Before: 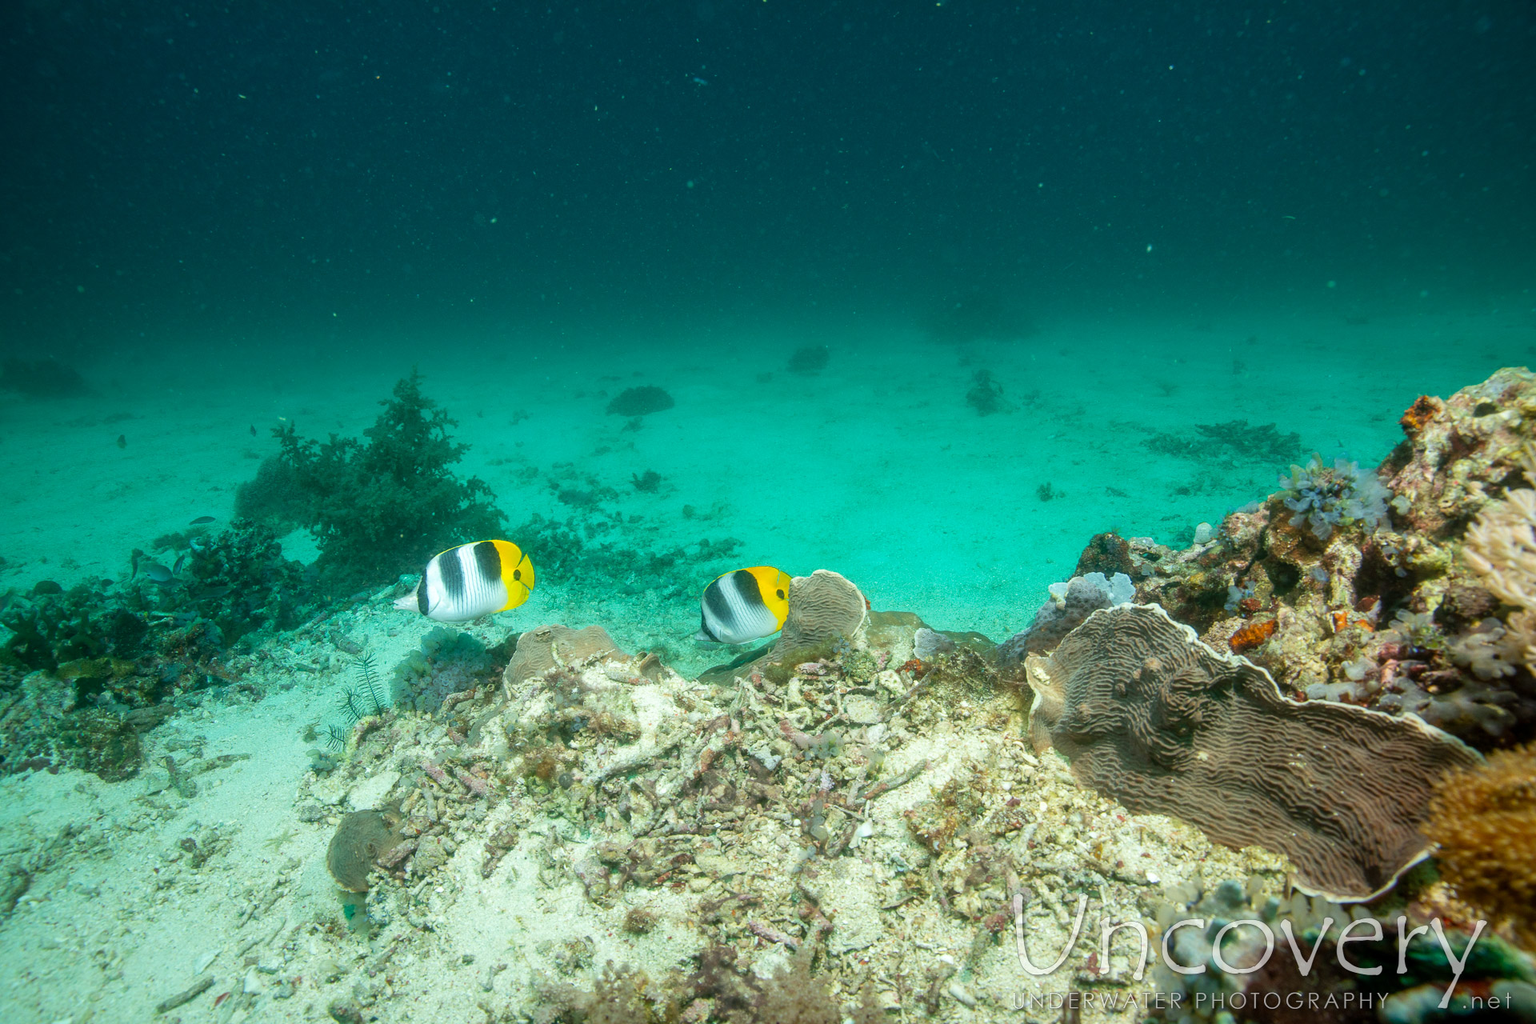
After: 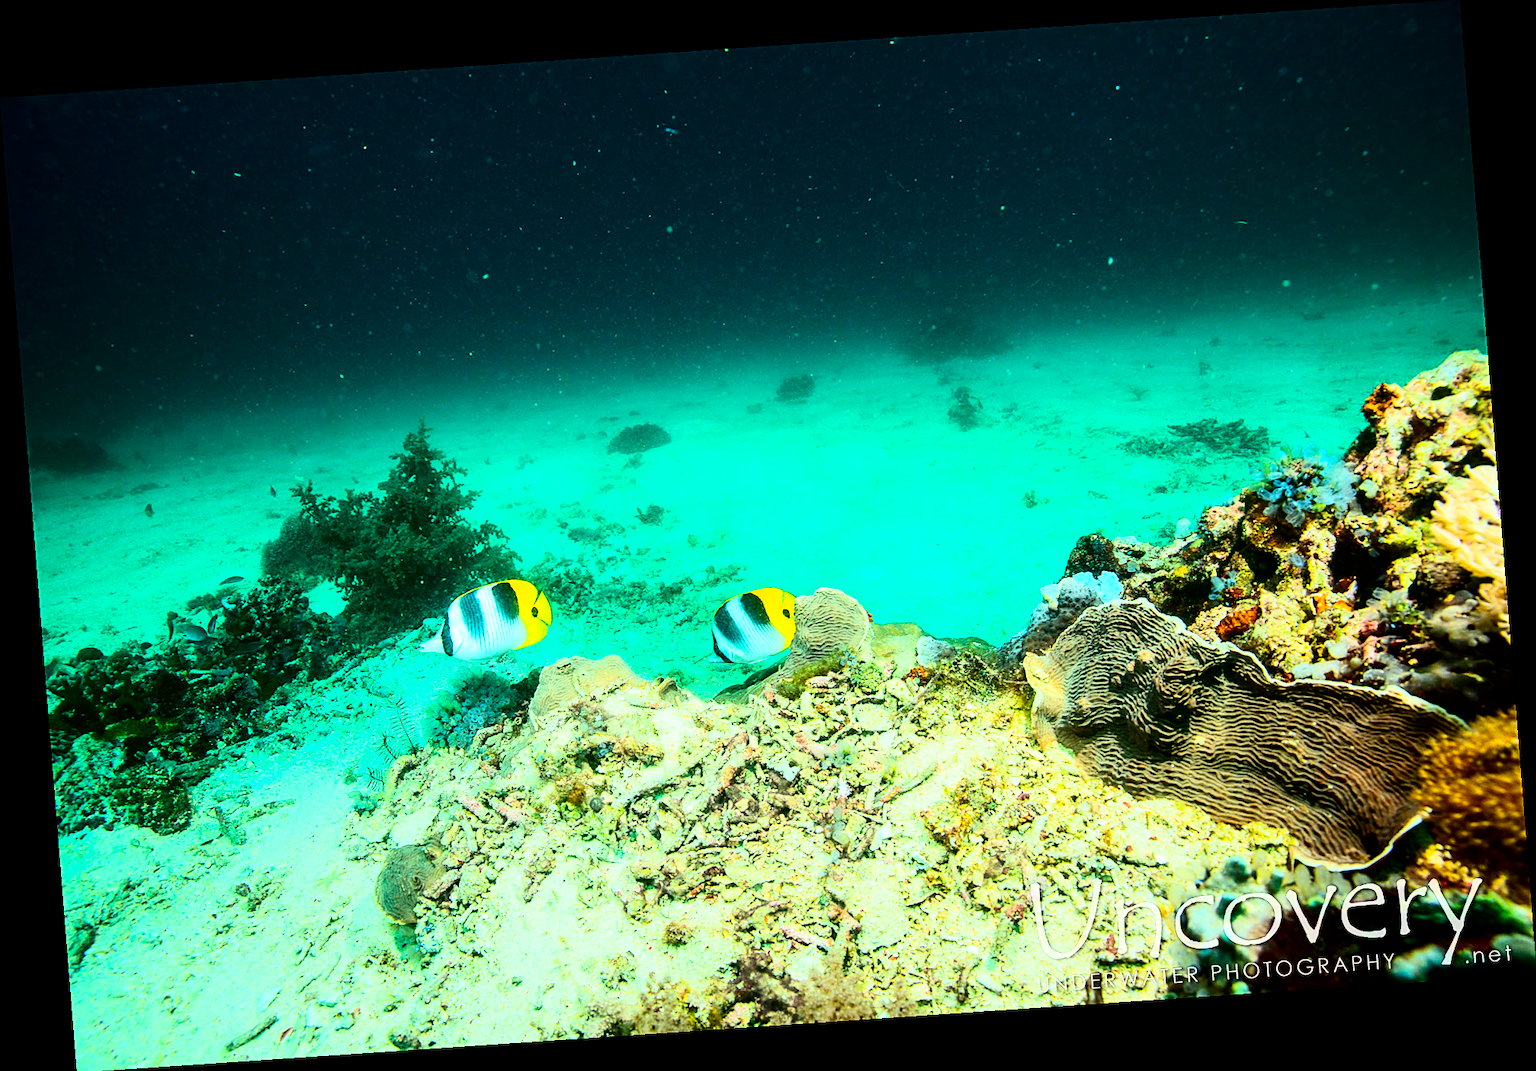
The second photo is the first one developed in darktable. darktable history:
rotate and perspective: rotation -4.2°, shear 0.006, automatic cropping off
contrast brightness saturation: contrast 0.1, brightness -0.26, saturation 0.14
color balance rgb: perceptual saturation grading › global saturation 25%, global vibrance 20%
rgb curve: curves: ch0 [(0, 0) (0.21, 0.15) (0.24, 0.21) (0.5, 0.75) (0.75, 0.96) (0.89, 0.99) (1, 1)]; ch1 [(0, 0.02) (0.21, 0.13) (0.25, 0.2) (0.5, 0.67) (0.75, 0.9) (0.89, 0.97) (1, 1)]; ch2 [(0, 0.02) (0.21, 0.13) (0.25, 0.2) (0.5, 0.67) (0.75, 0.9) (0.89, 0.97) (1, 1)], compensate middle gray true
sharpen: on, module defaults
